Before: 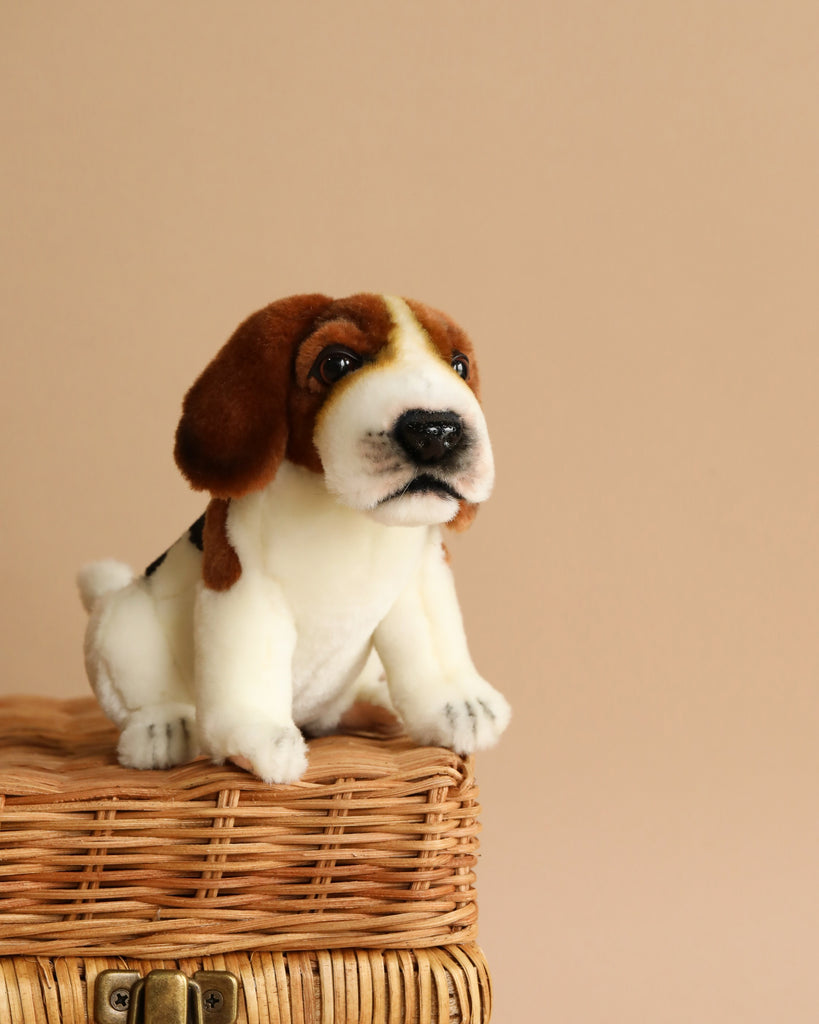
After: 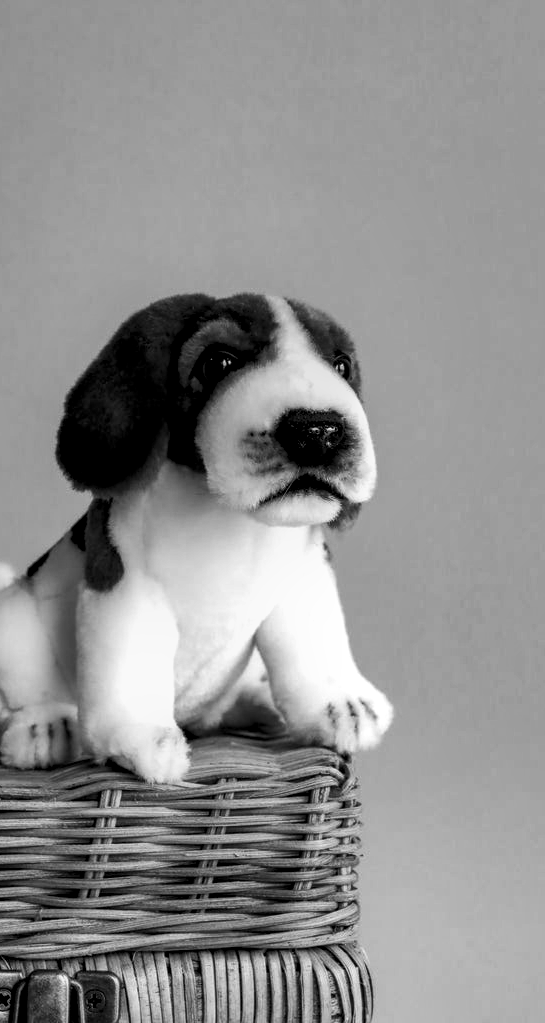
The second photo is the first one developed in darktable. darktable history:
fill light: on, module defaults
crop and rotate: left 14.436%, right 18.898%
levels: mode automatic
exposure: black level correction 0.009, exposure 0.119 EV, compensate highlight preservation false
local contrast: highlights 20%, detail 150%
contrast brightness saturation: contrast 0.13, brightness -0.05, saturation 0.16
shadows and highlights: radius 171.16, shadows 27, white point adjustment 3.13, highlights -67.95, soften with gaussian
monochrome: a 14.95, b -89.96
